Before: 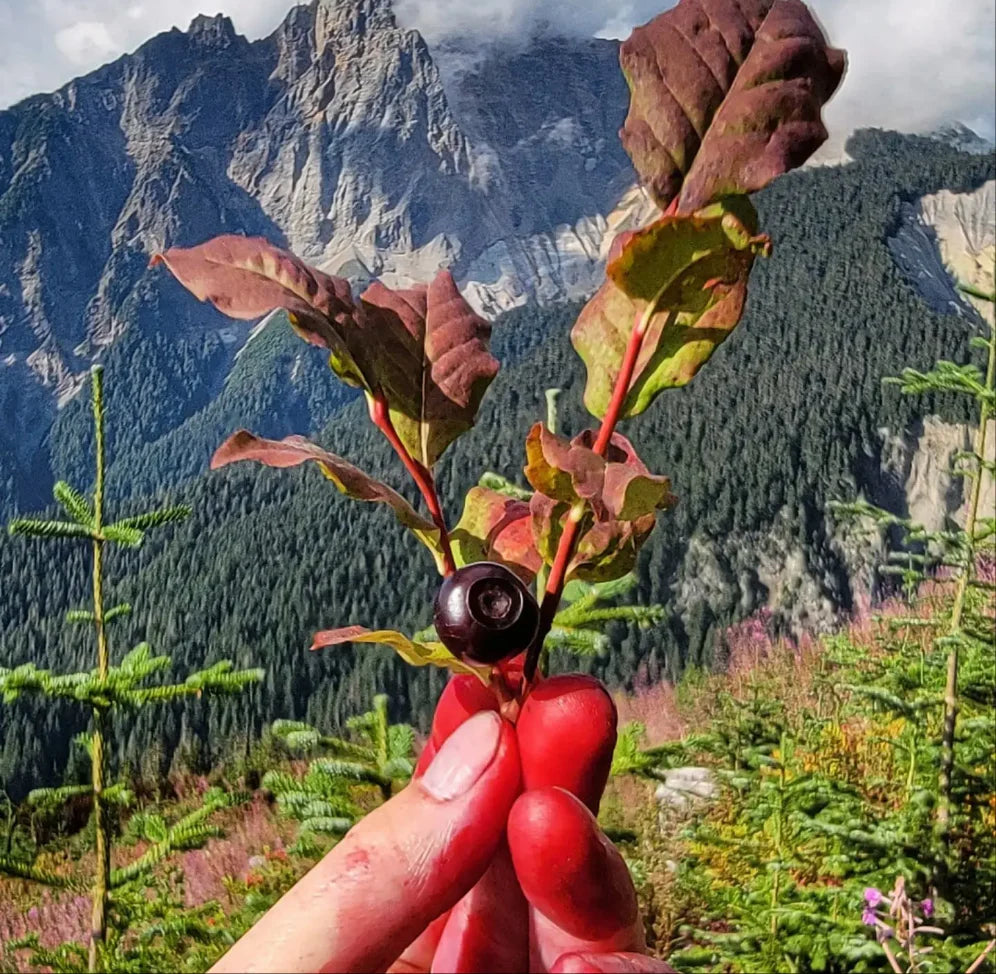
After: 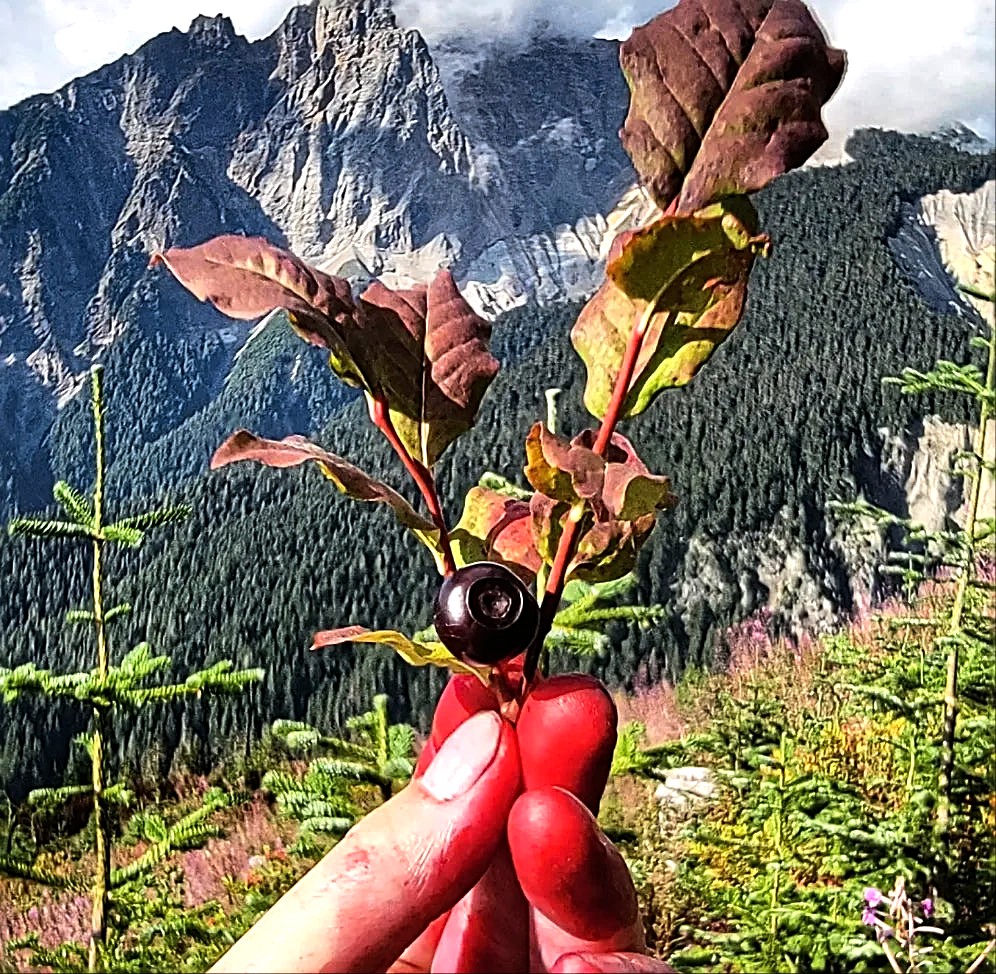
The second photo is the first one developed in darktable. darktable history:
tone equalizer: -8 EV -0.75 EV, -7 EV -0.7 EV, -6 EV -0.6 EV, -5 EV -0.4 EV, -3 EV 0.4 EV, -2 EV 0.6 EV, -1 EV 0.7 EV, +0 EV 0.75 EV, edges refinement/feathering 500, mask exposure compensation -1.57 EV, preserve details no
sharpen: radius 2.531, amount 0.628
